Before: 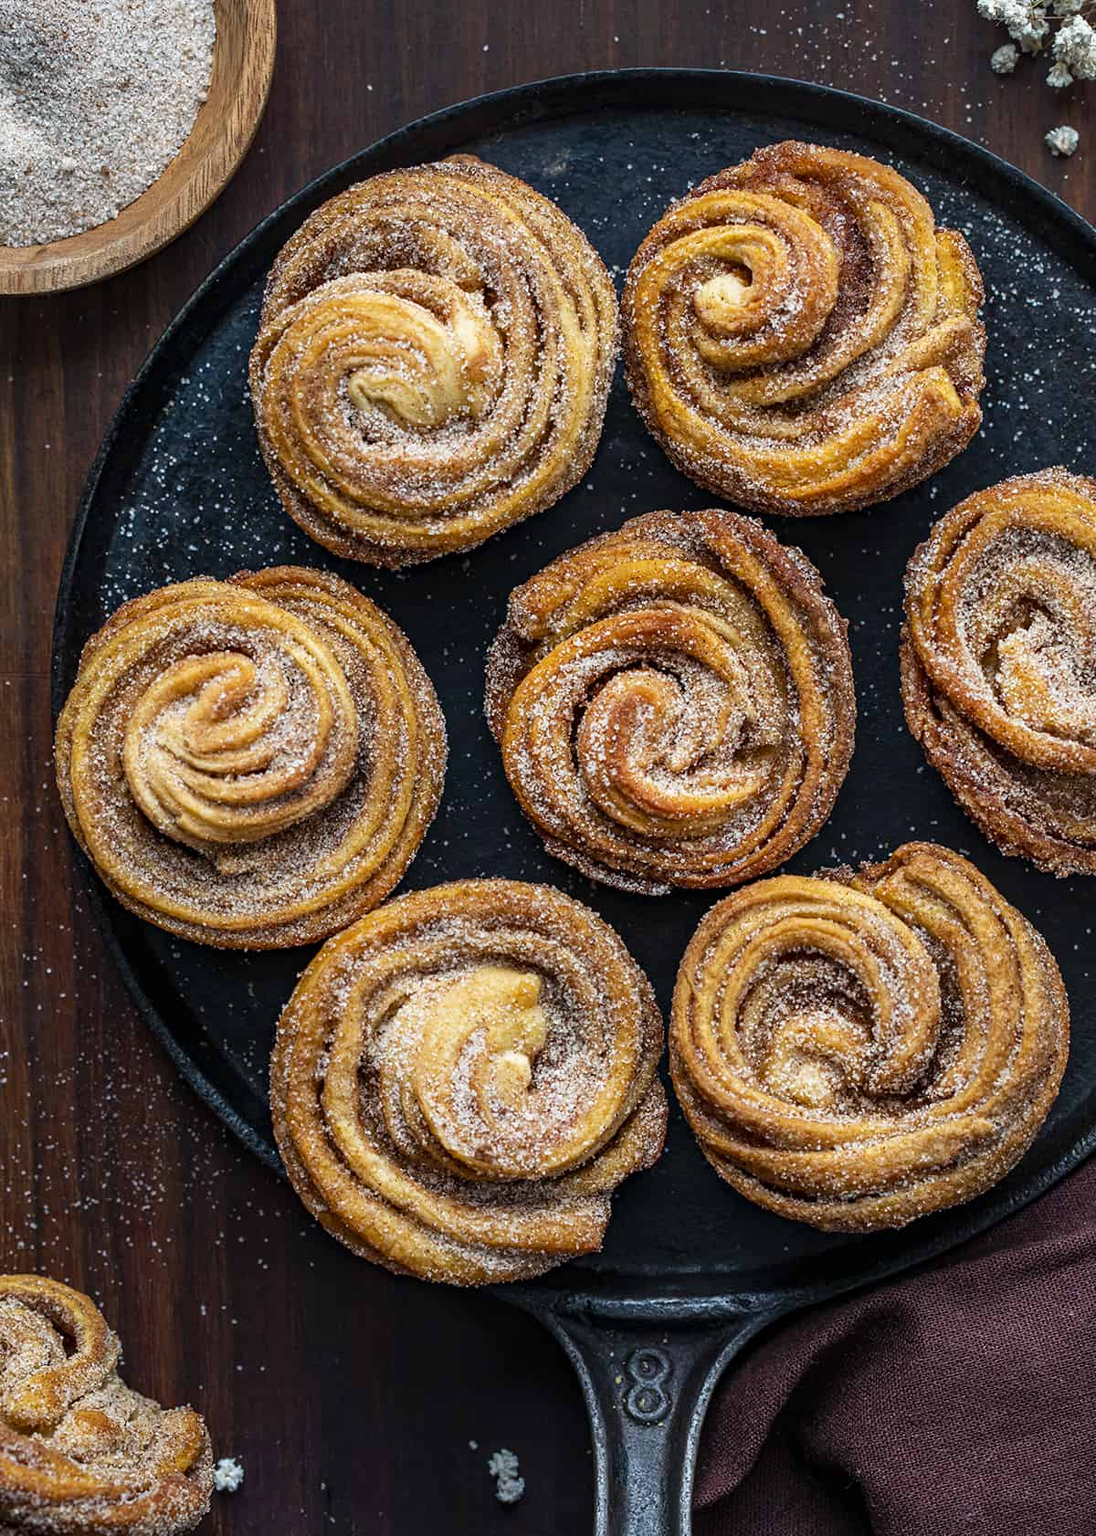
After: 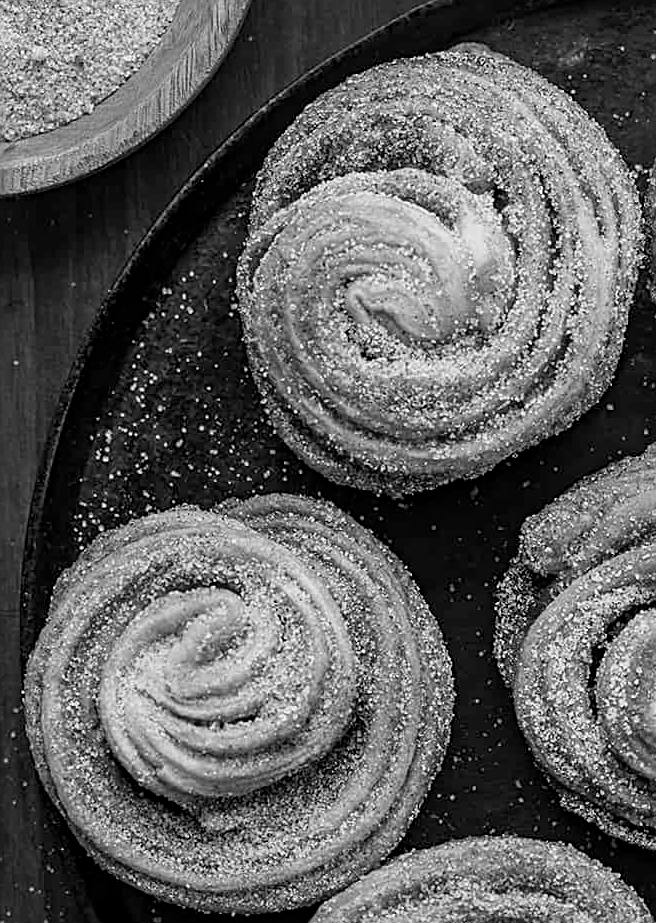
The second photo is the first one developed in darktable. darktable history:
crop and rotate: left 3.047%, top 7.509%, right 42.236%, bottom 37.598%
sharpen: on, module defaults
color balance rgb: shadows lift › chroma 1%, shadows lift › hue 113°, highlights gain › chroma 0.2%, highlights gain › hue 333°, perceptual saturation grading › global saturation 20%, perceptual saturation grading › highlights -25%, perceptual saturation grading › shadows 25%, contrast -10%
monochrome: on, module defaults
